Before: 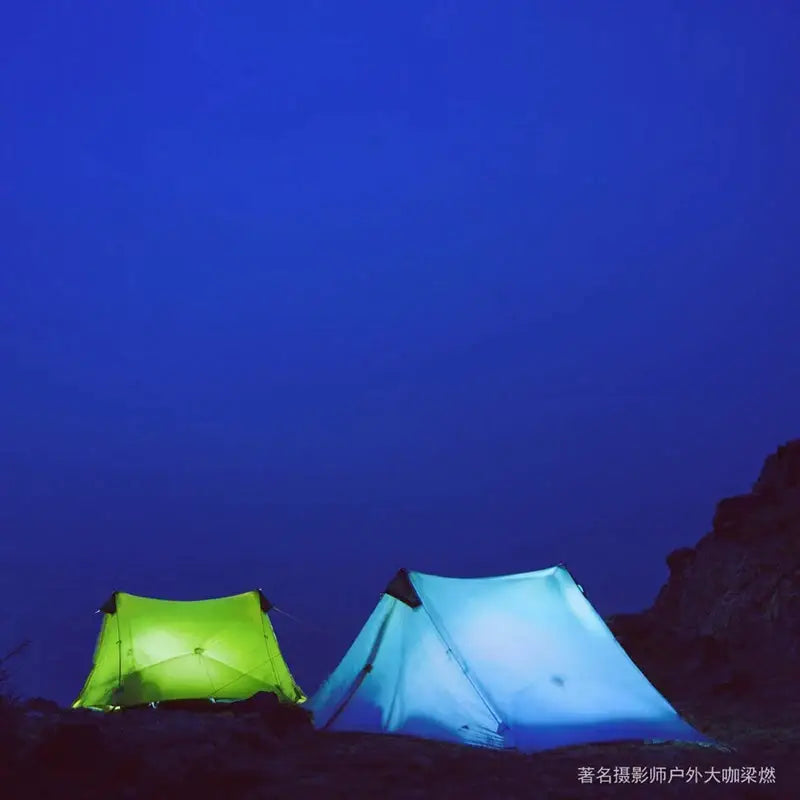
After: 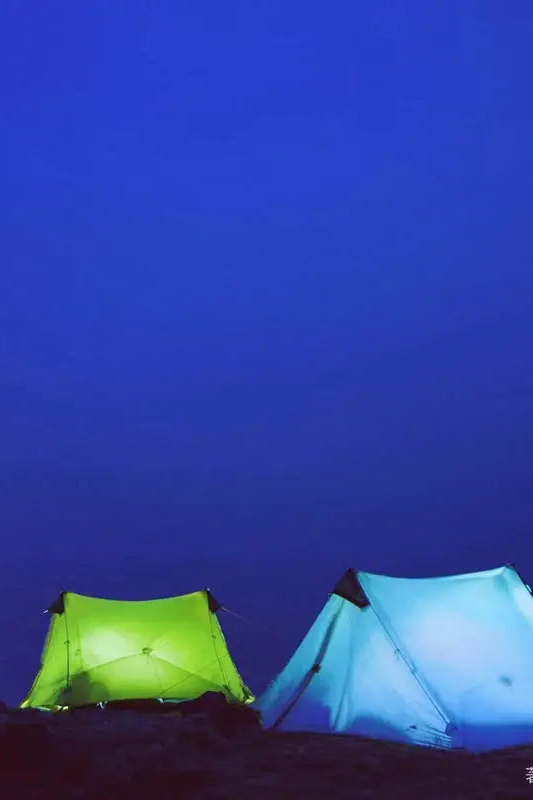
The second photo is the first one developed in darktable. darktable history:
crop and rotate: left 6.617%, right 26.717%
shadows and highlights: radius 125.46, shadows 30.51, highlights -30.51, low approximation 0.01, soften with gaussian
